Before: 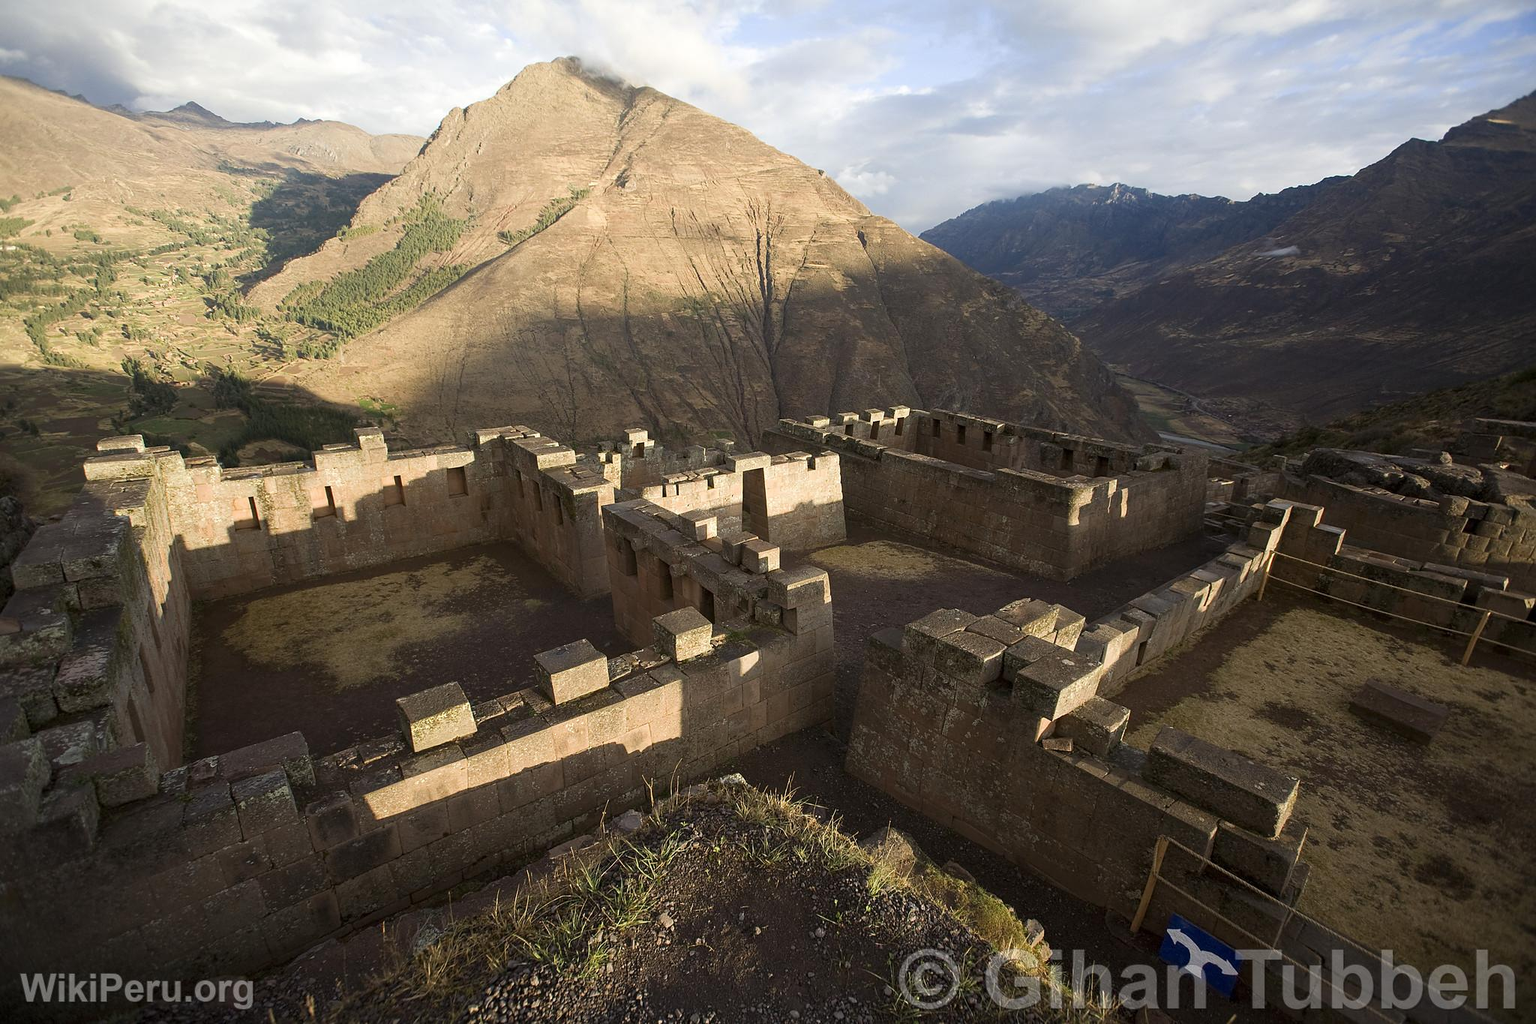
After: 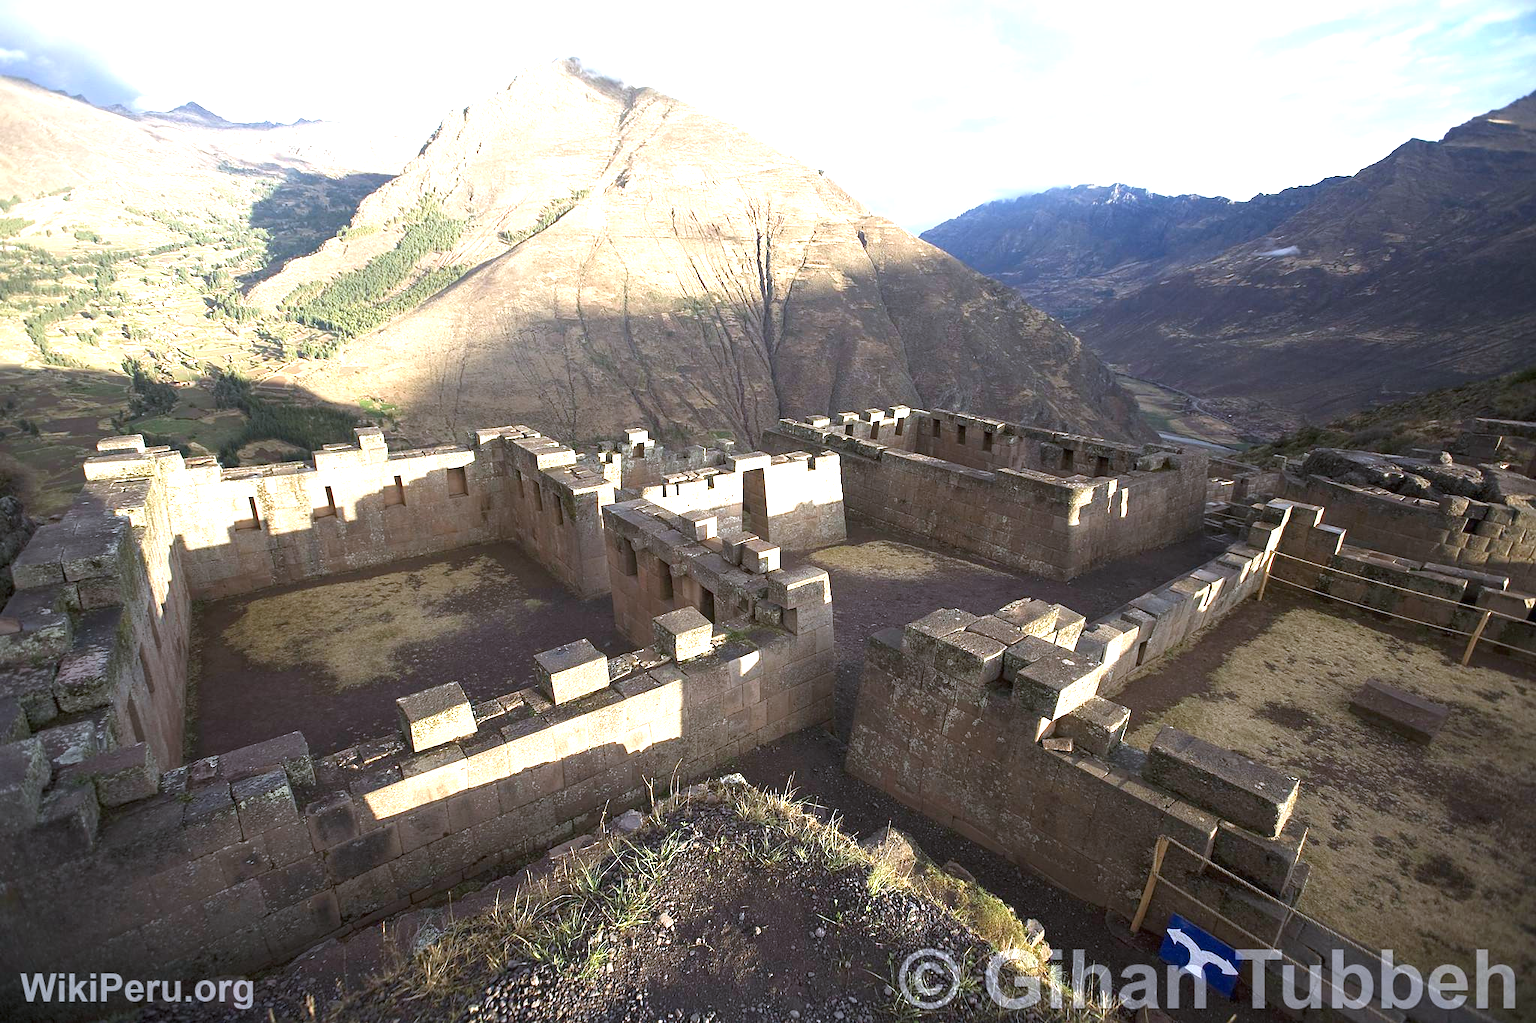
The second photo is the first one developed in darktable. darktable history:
color calibration: gray › normalize channels true, illuminant custom, x 0.371, y 0.382, temperature 4280.7 K, gamut compression 0.027
exposure: black level correction 0, exposure 1.199 EV, compensate highlight preservation false
